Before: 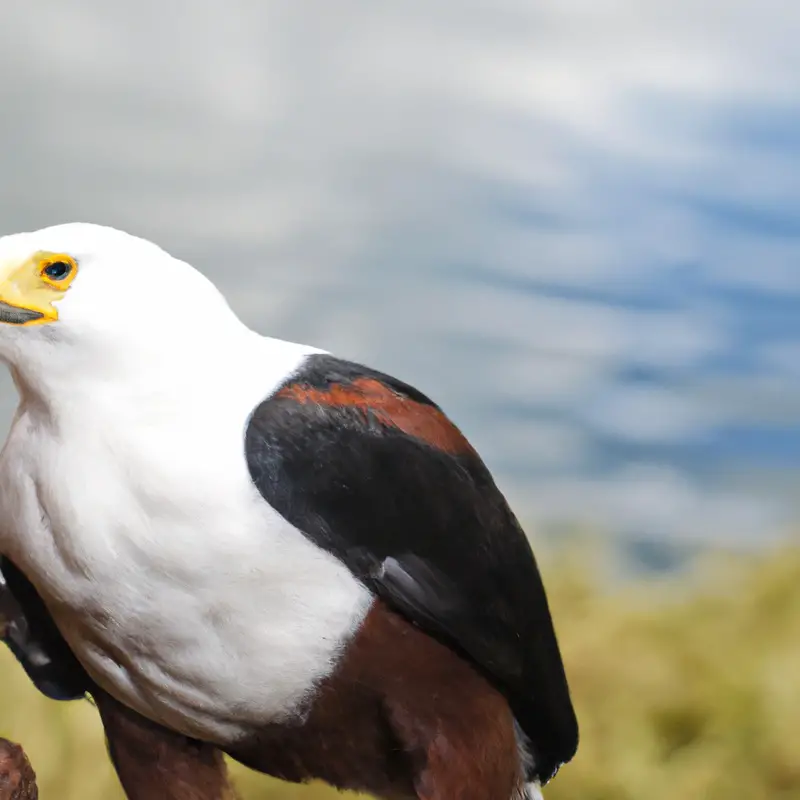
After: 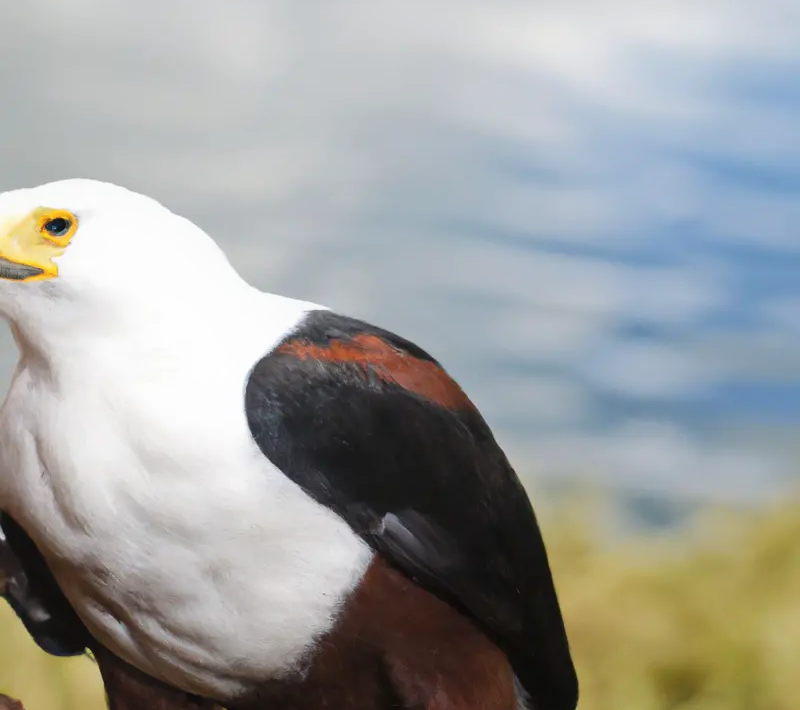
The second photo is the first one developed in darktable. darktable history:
crop and rotate: top 5.609%, bottom 5.609%
tone equalizer: on, module defaults
contrast equalizer: octaves 7, y [[0.6 ×6], [0.55 ×6], [0 ×6], [0 ×6], [0 ×6]], mix -0.3
